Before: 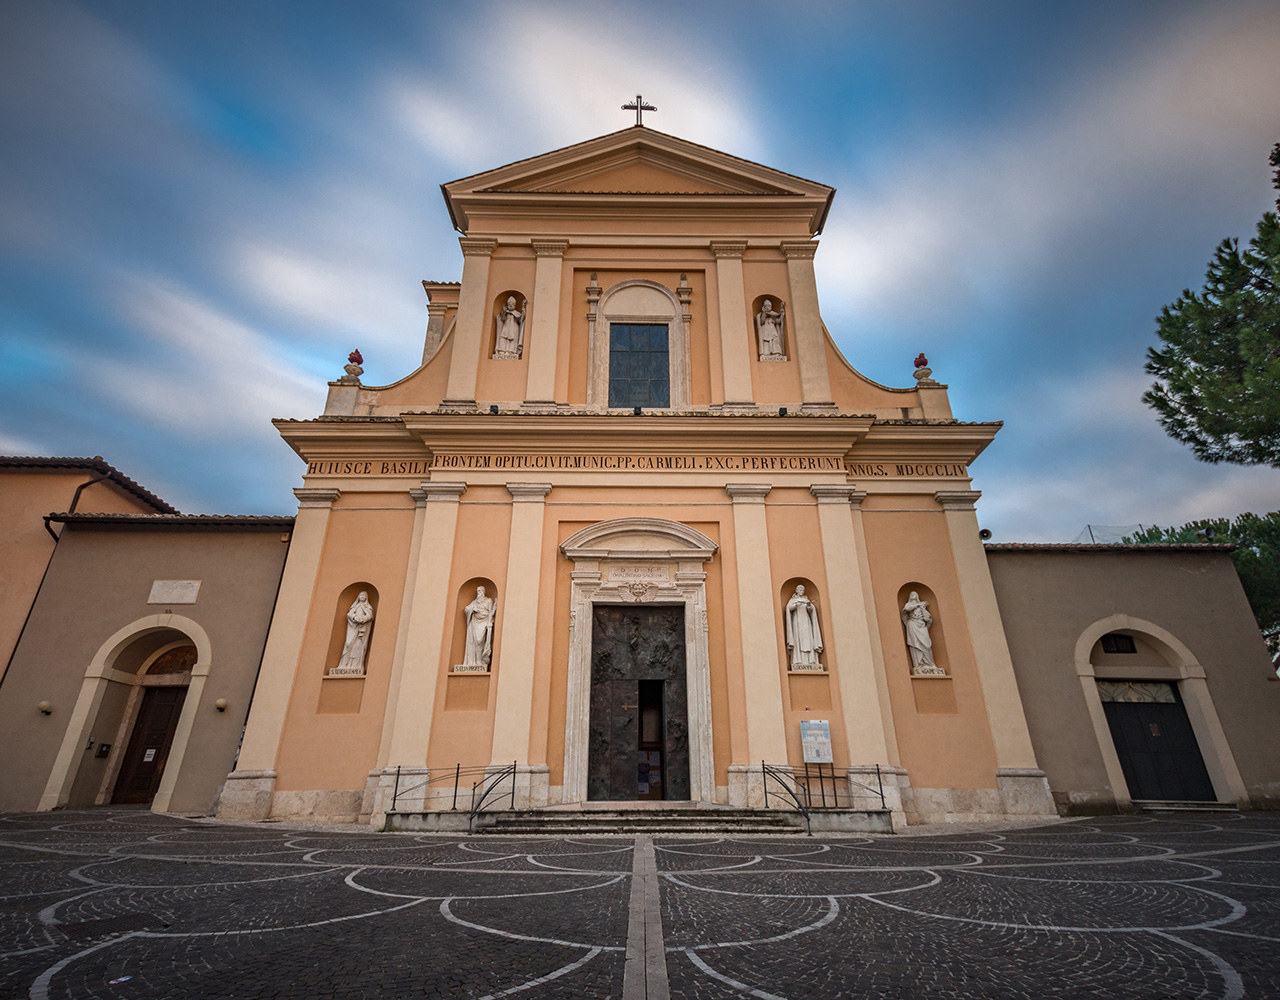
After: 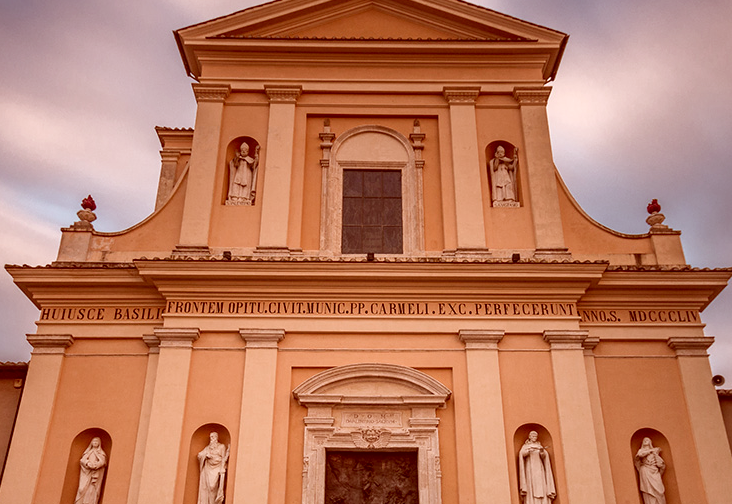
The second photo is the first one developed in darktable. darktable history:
color correction: highlights a* 9.03, highlights b* 8.71, shadows a* 40, shadows b* 40, saturation 0.8
crop: left 20.932%, top 15.471%, right 21.848%, bottom 34.081%
